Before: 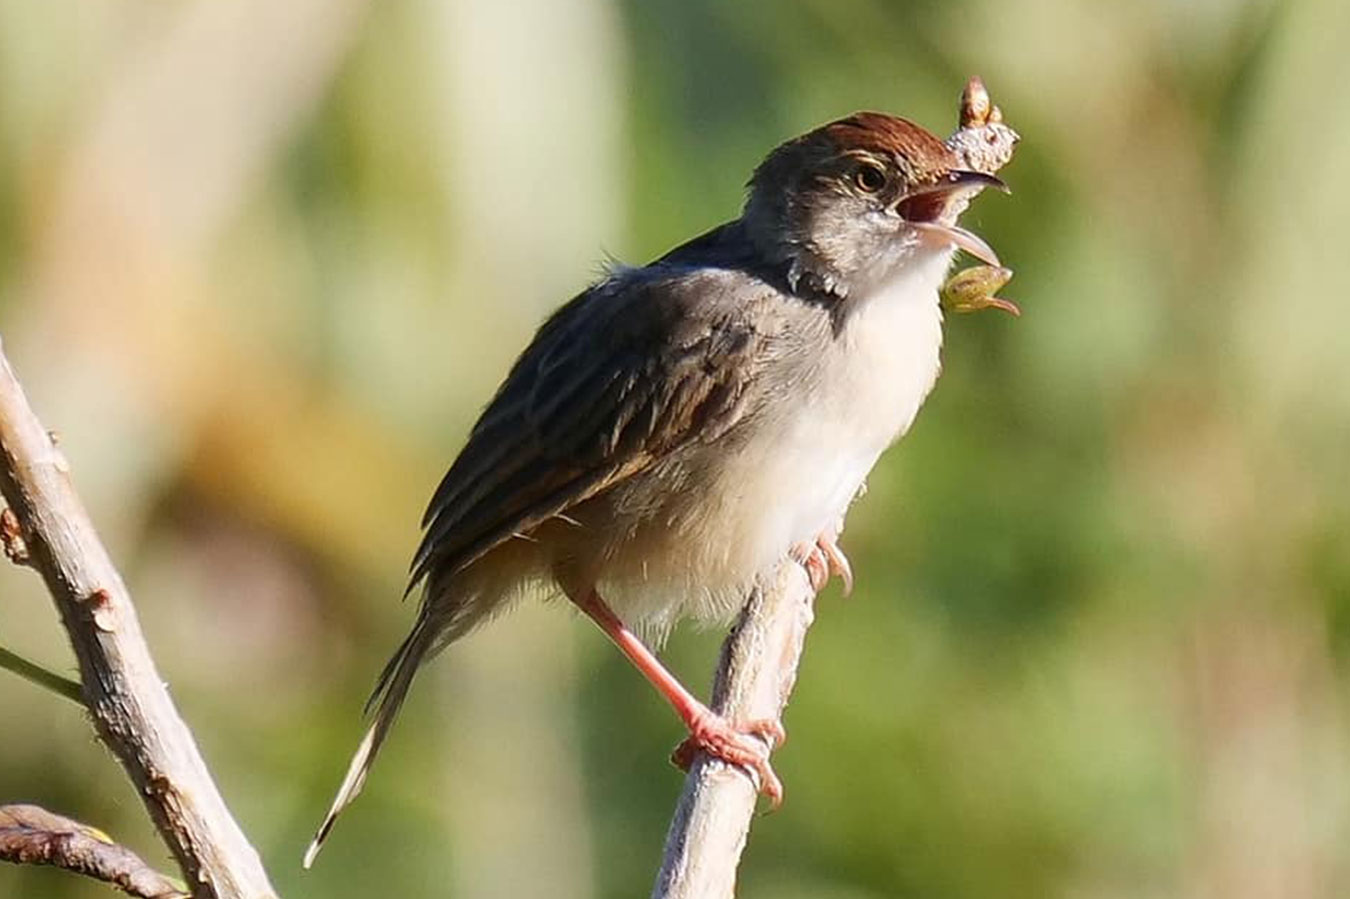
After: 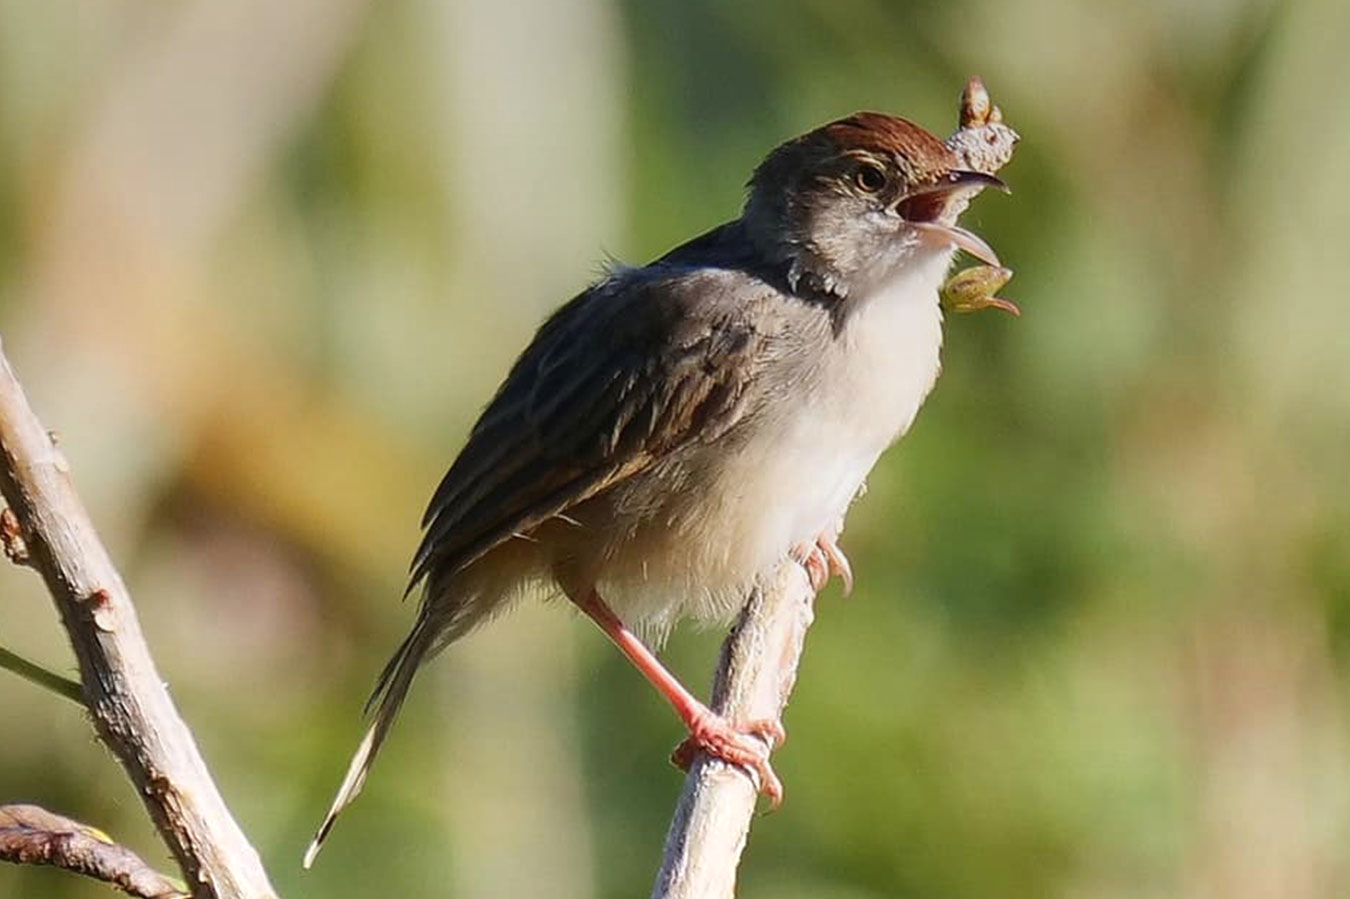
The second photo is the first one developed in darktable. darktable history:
graduated density: on, module defaults
exposure: black level correction -0.001, exposure 0.08 EV, compensate highlight preservation false
